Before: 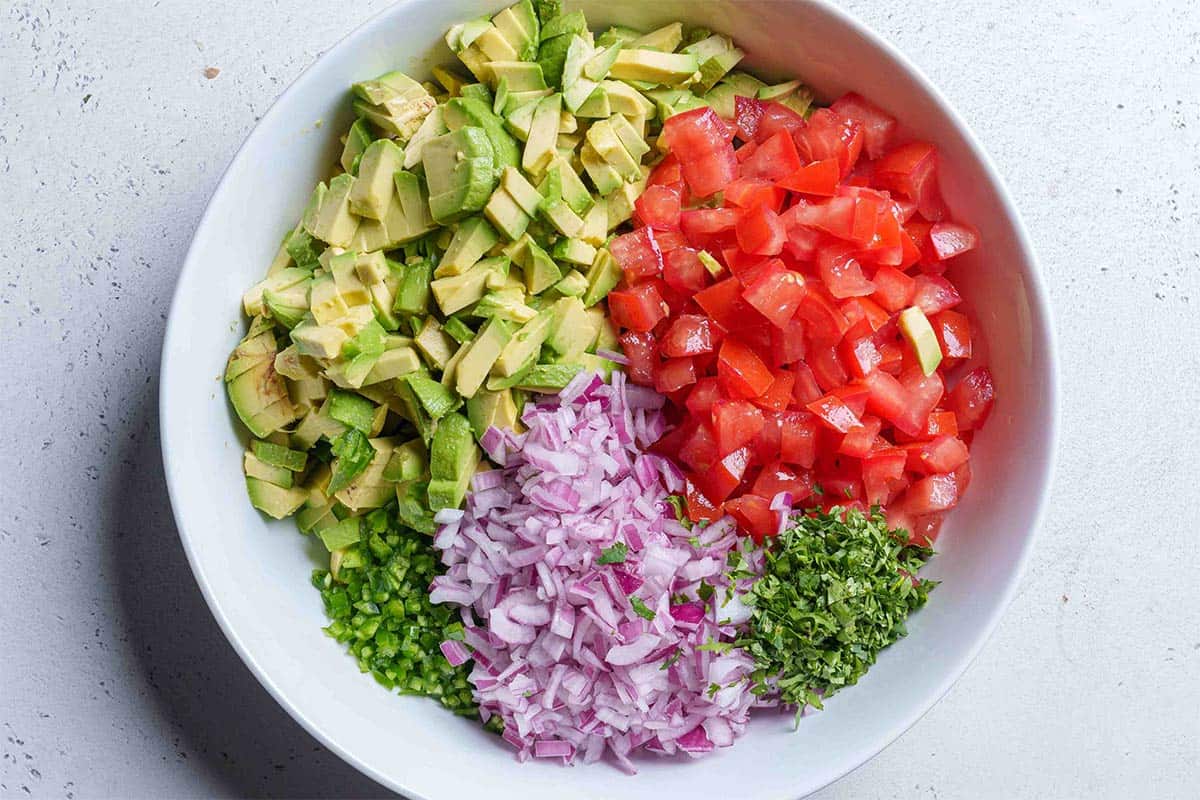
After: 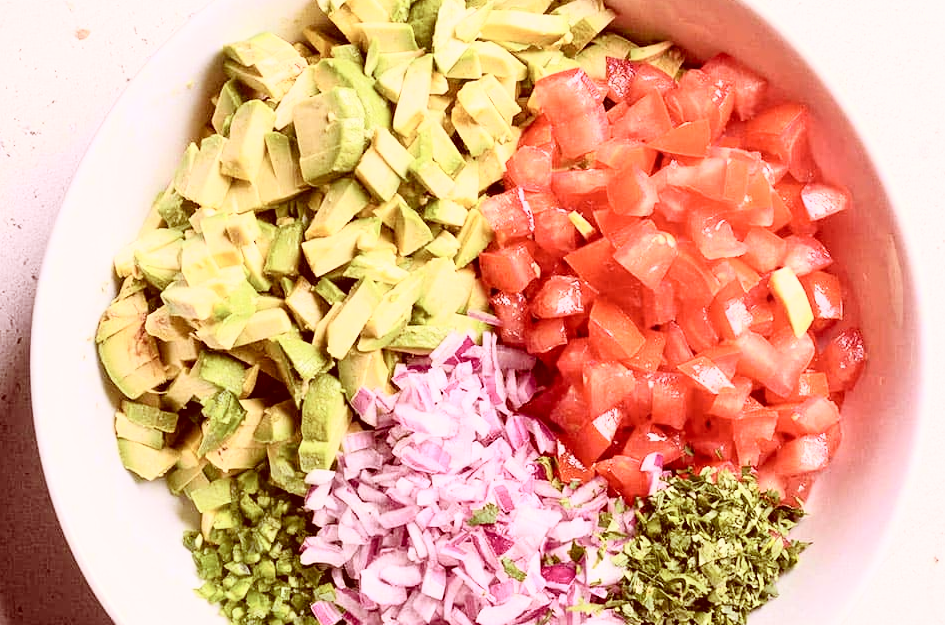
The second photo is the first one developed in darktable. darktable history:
crop and rotate: left 10.77%, top 5.1%, right 10.41%, bottom 16.76%
fill light: exposure -2 EV, width 8.6
color correction: highlights a* 9.03, highlights b* 8.71, shadows a* 40, shadows b* 40, saturation 0.8
contrast brightness saturation: contrast 0.39, brightness 0.53
